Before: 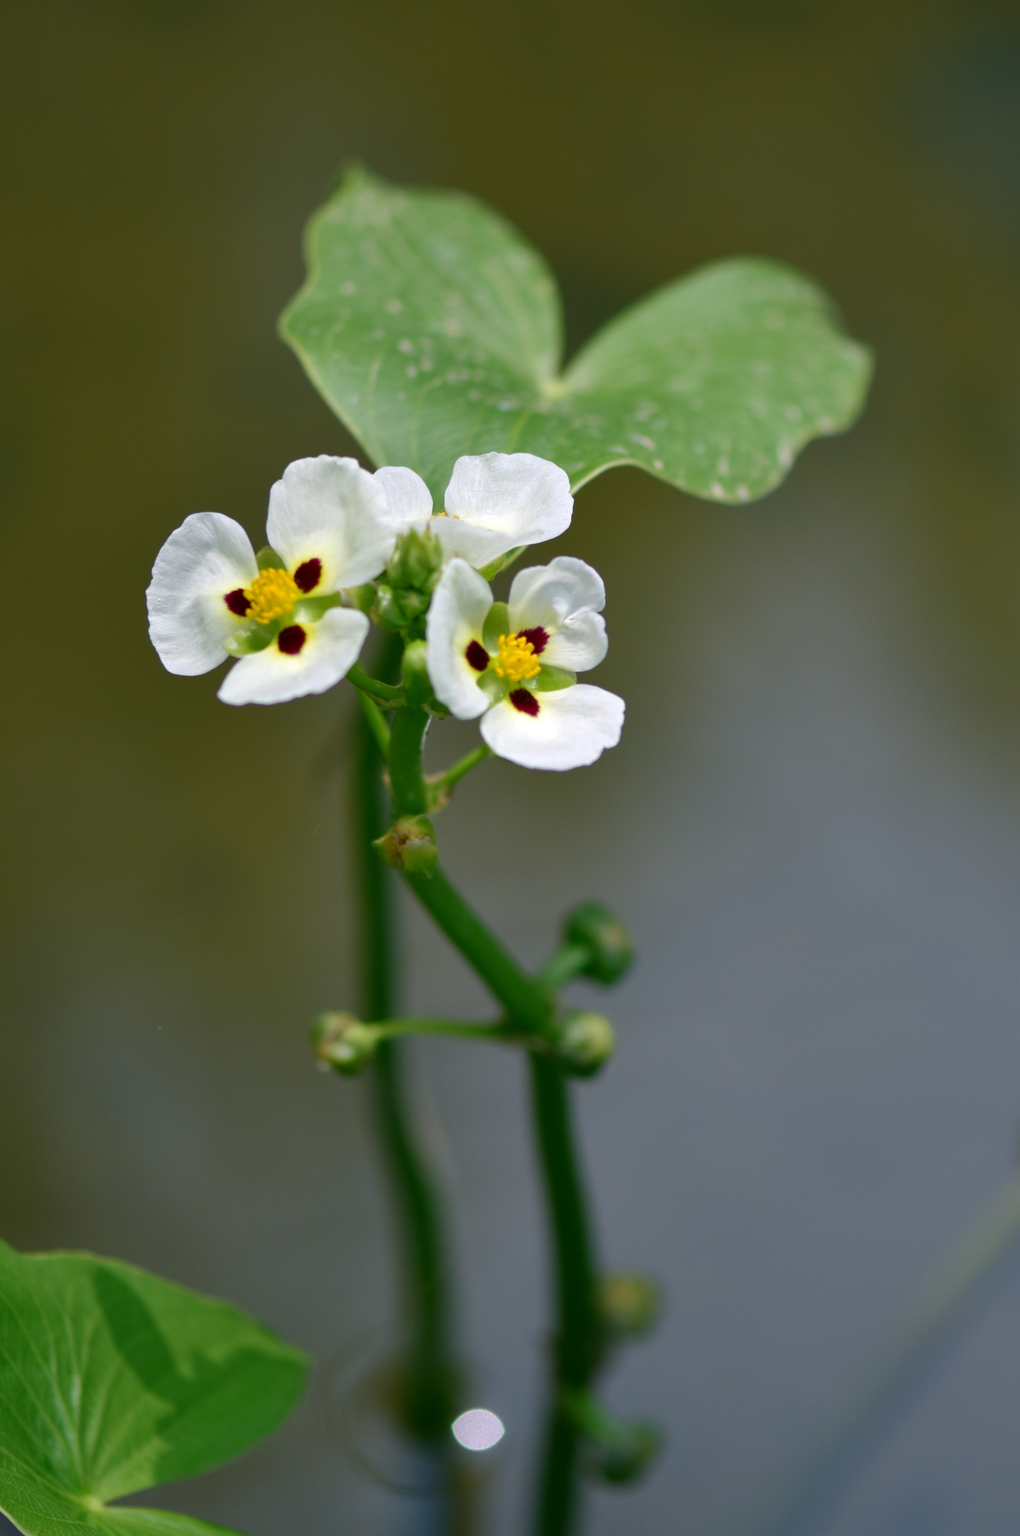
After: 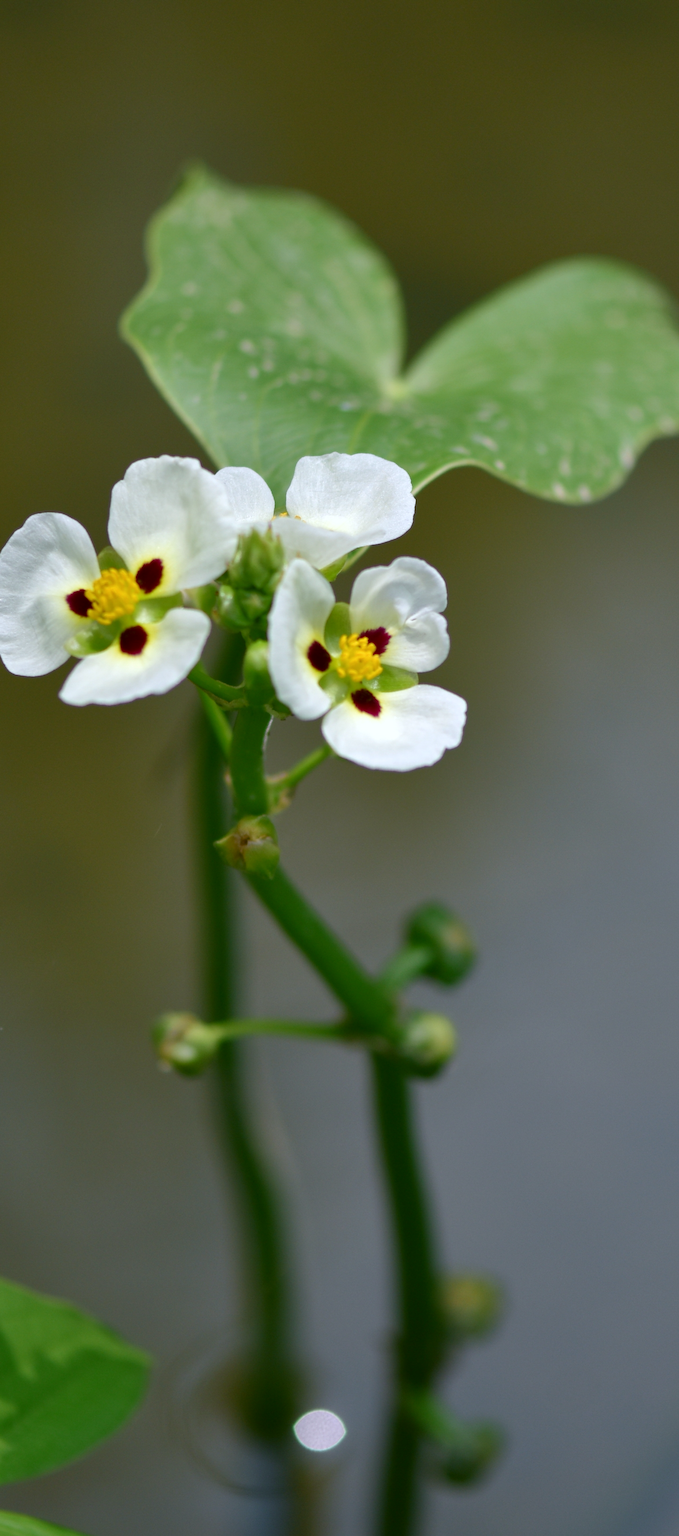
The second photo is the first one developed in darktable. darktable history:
crop and rotate: left 15.616%, right 17.801%
color correction: highlights a* -2.93, highlights b* -2.04, shadows a* 2.36, shadows b* 2.92
